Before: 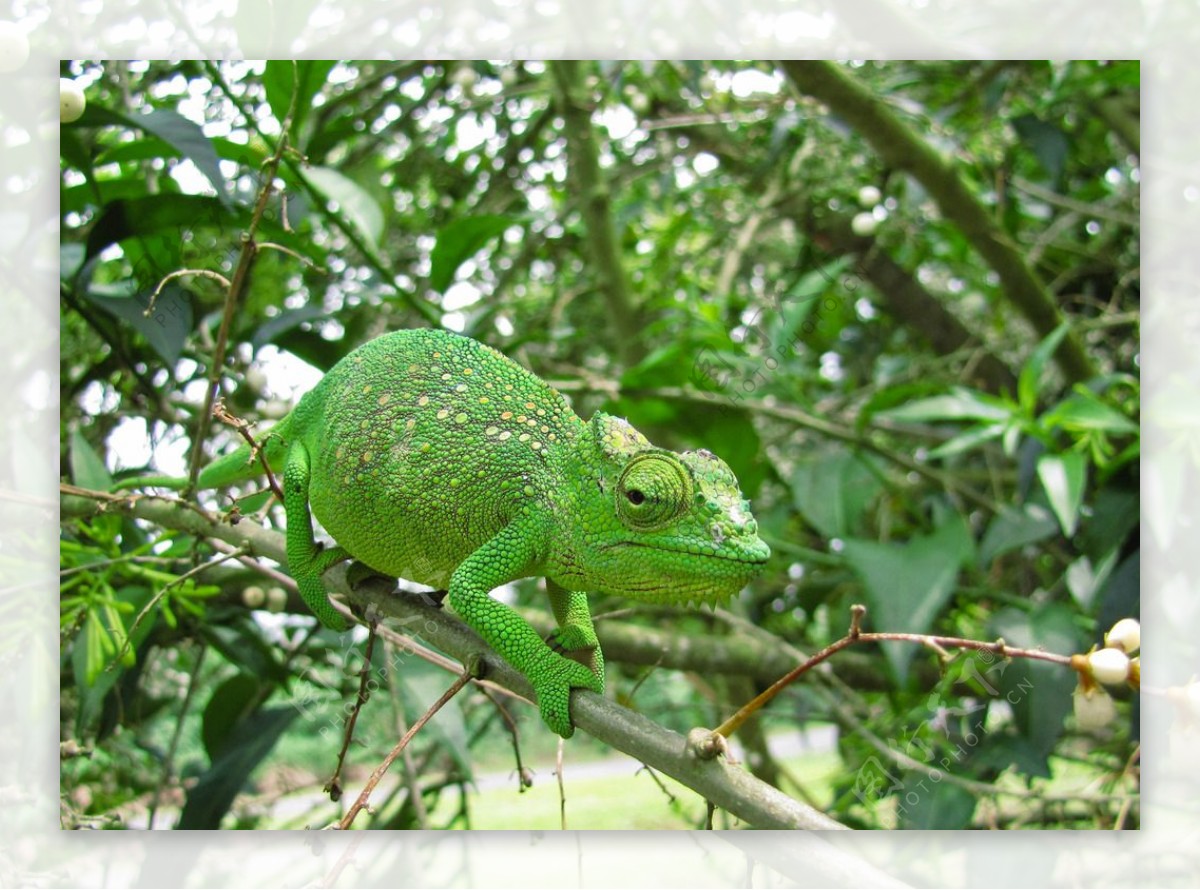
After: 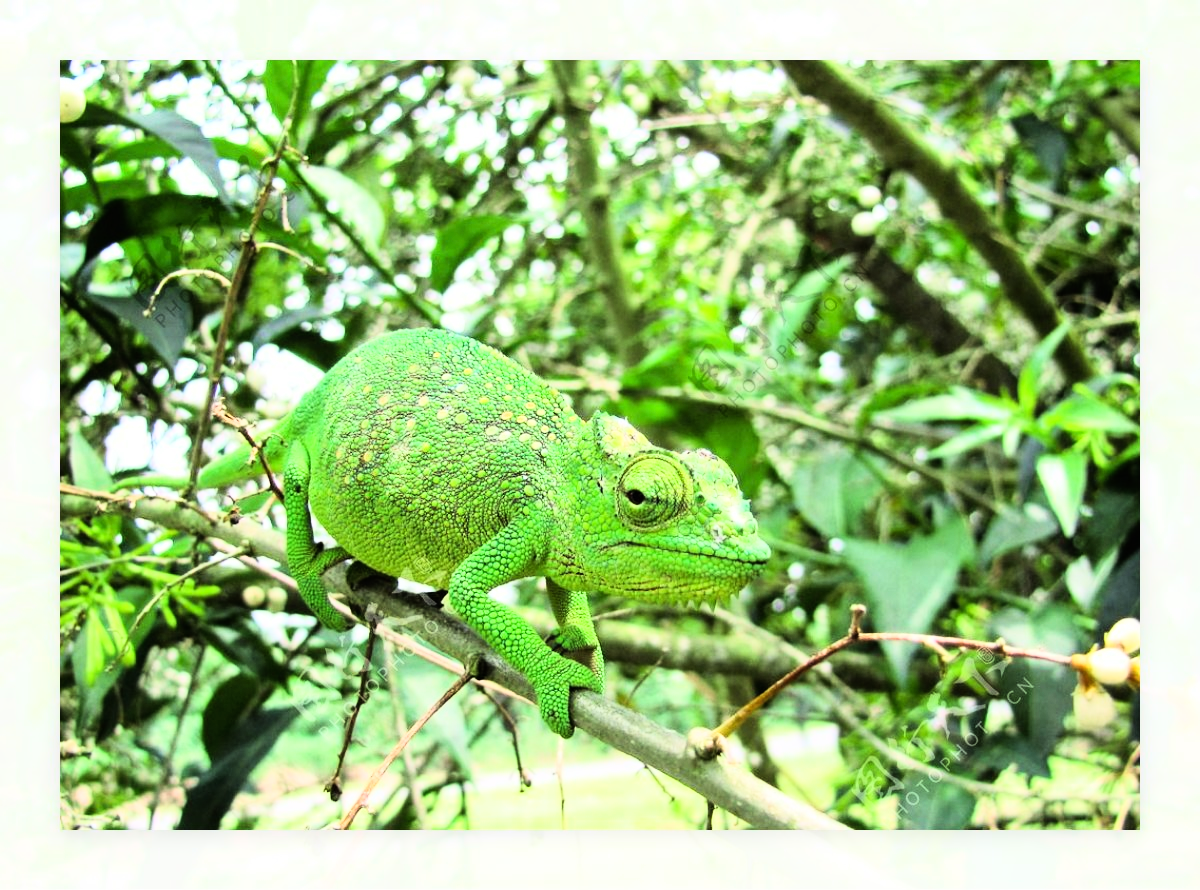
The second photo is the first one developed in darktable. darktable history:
exposure: exposure -0.041 EV, compensate highlight preservation false
rgb curve: curves: ch0 [(0, 0) (0.21, 0.15) (0.24, 0.21) (0.5, 0.75) (0.75, 0.96) (0.89, 0.99) (1, 1)]; ch1 [(0, 0.02) (0.21, 0.13) (0.25, 0.2) (0.5, 0.67) (0.75, 0.9) (0.89, 0.97) (1, 1)]; ch2 [(0, 0.02) (0.21, 0.13) (0.25, 0.2) (0.5, 0.67) (0.75, 0.9) (0.89, 0.97) (1, 1)], compensate middle gray true
